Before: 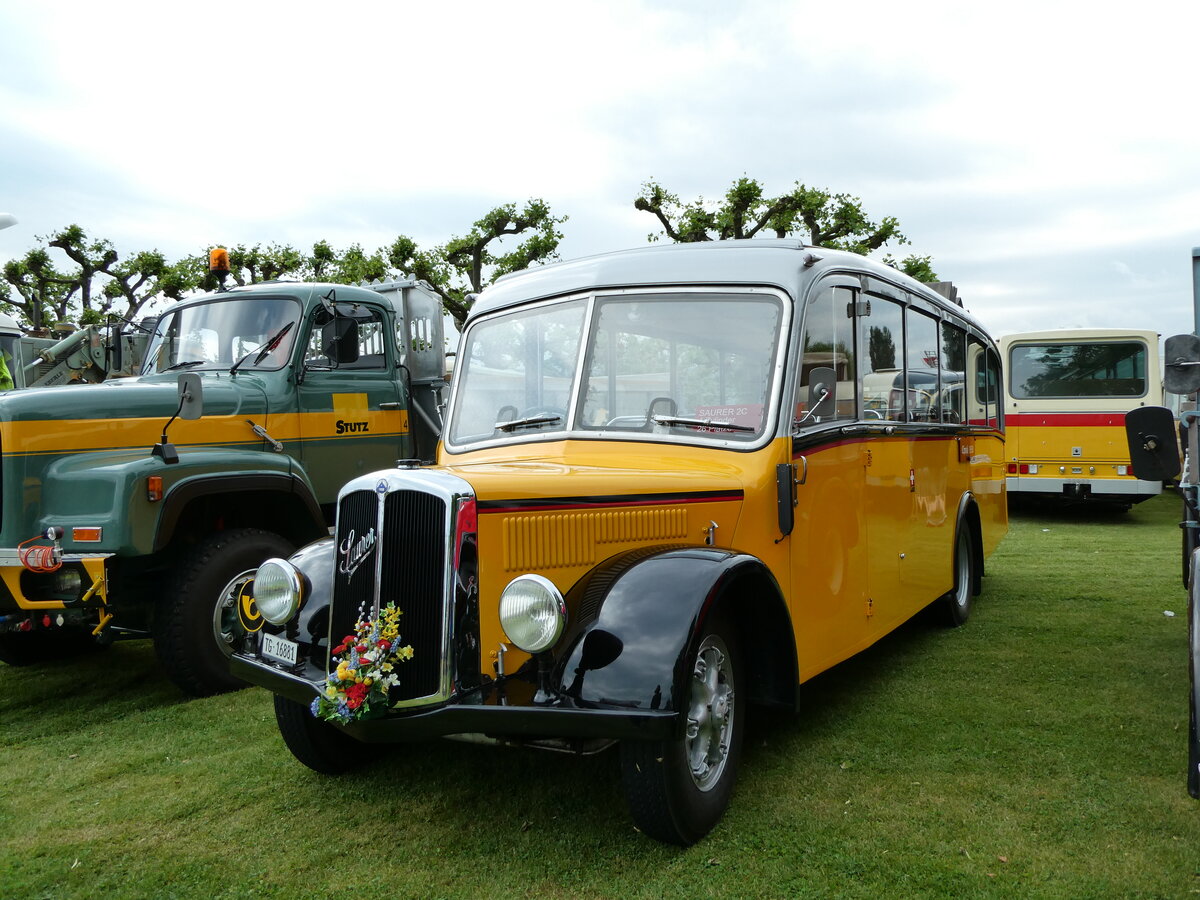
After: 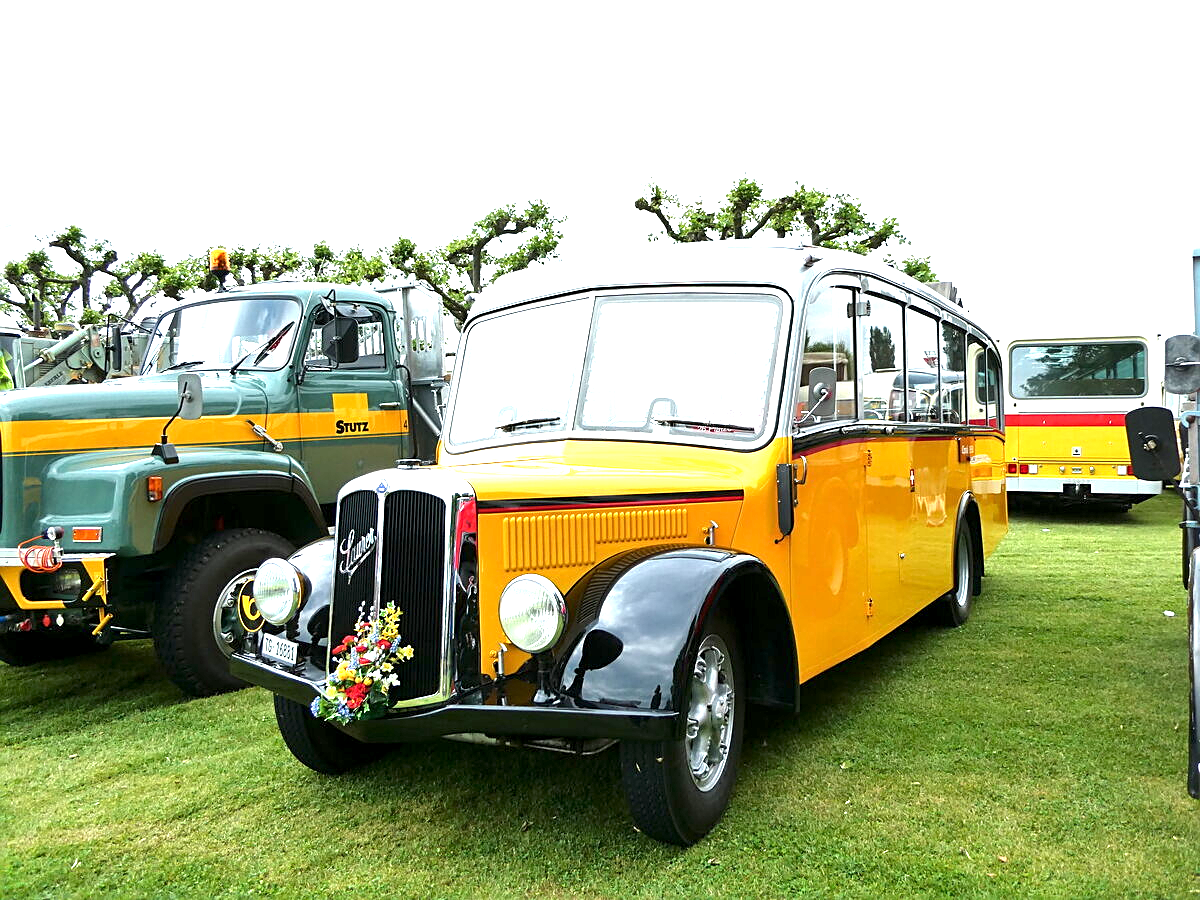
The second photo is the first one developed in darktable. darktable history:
exposure: black level correction 0.001, exposure 1.711 EV, compensate exposure bias true, compensate highlight preservation false
color calibration: illuminant same as pipeline (D50), adaptation XYZ, x 0.346, y 0.359, temperature 5003.45 K
sharpen: on, module defaults
